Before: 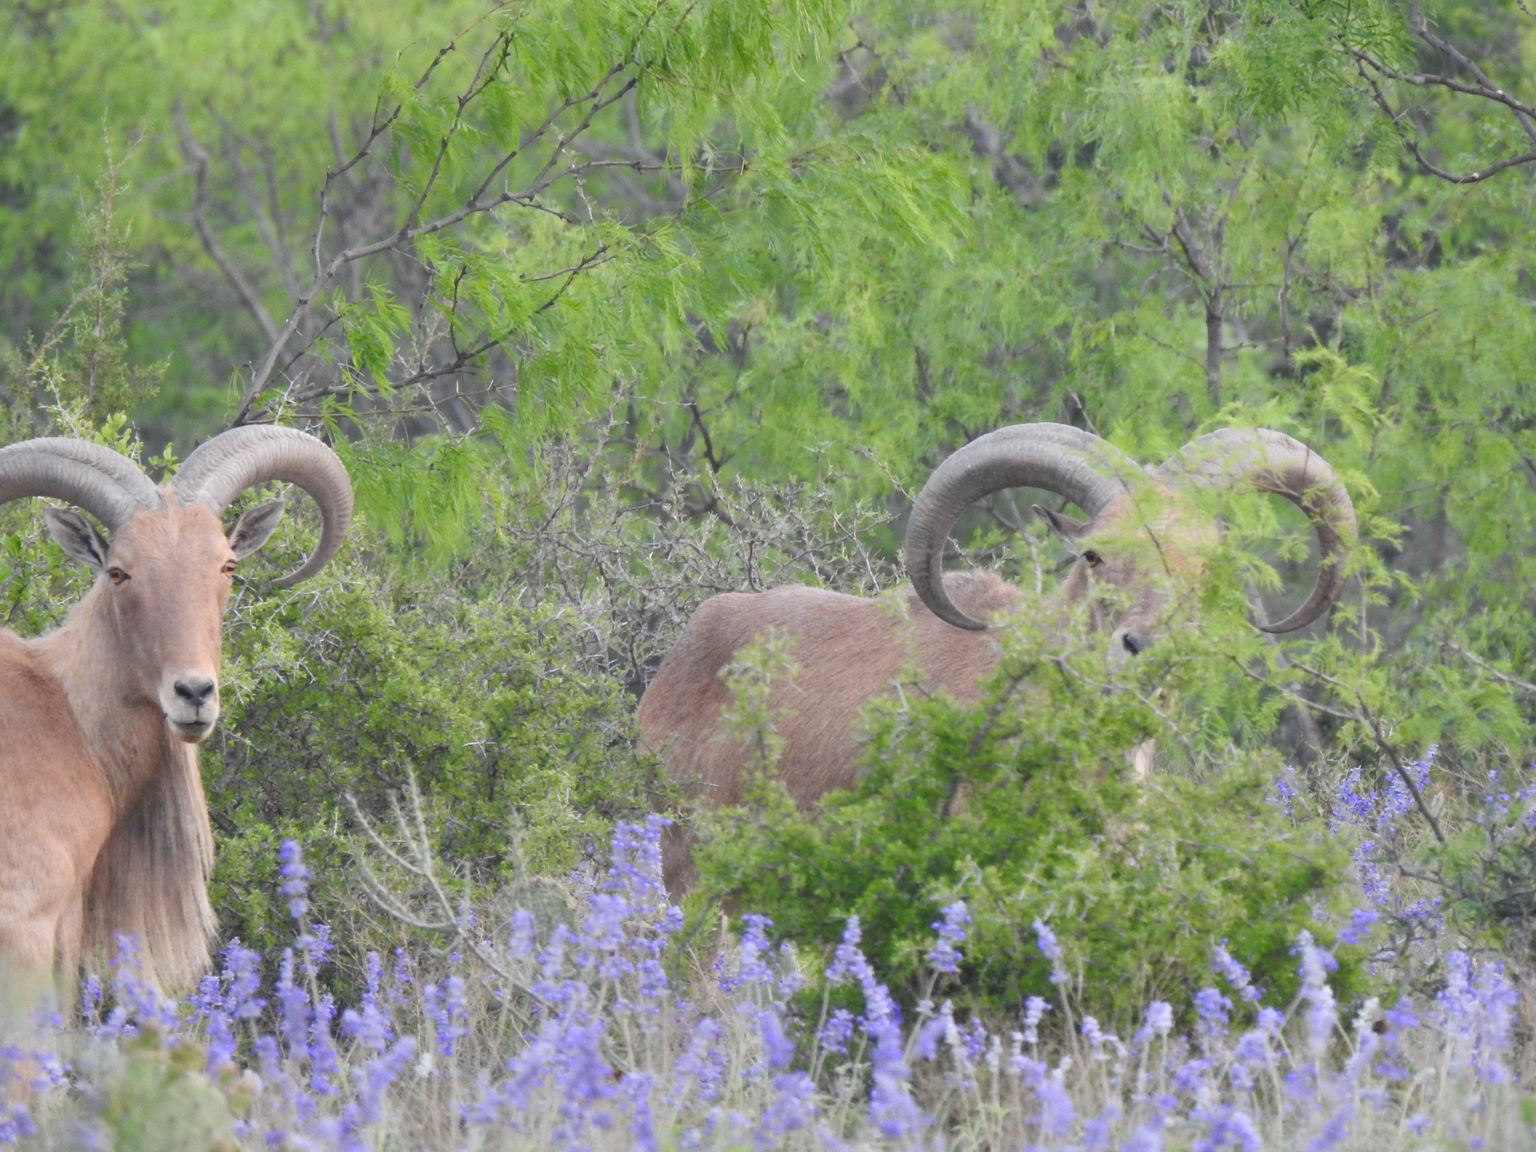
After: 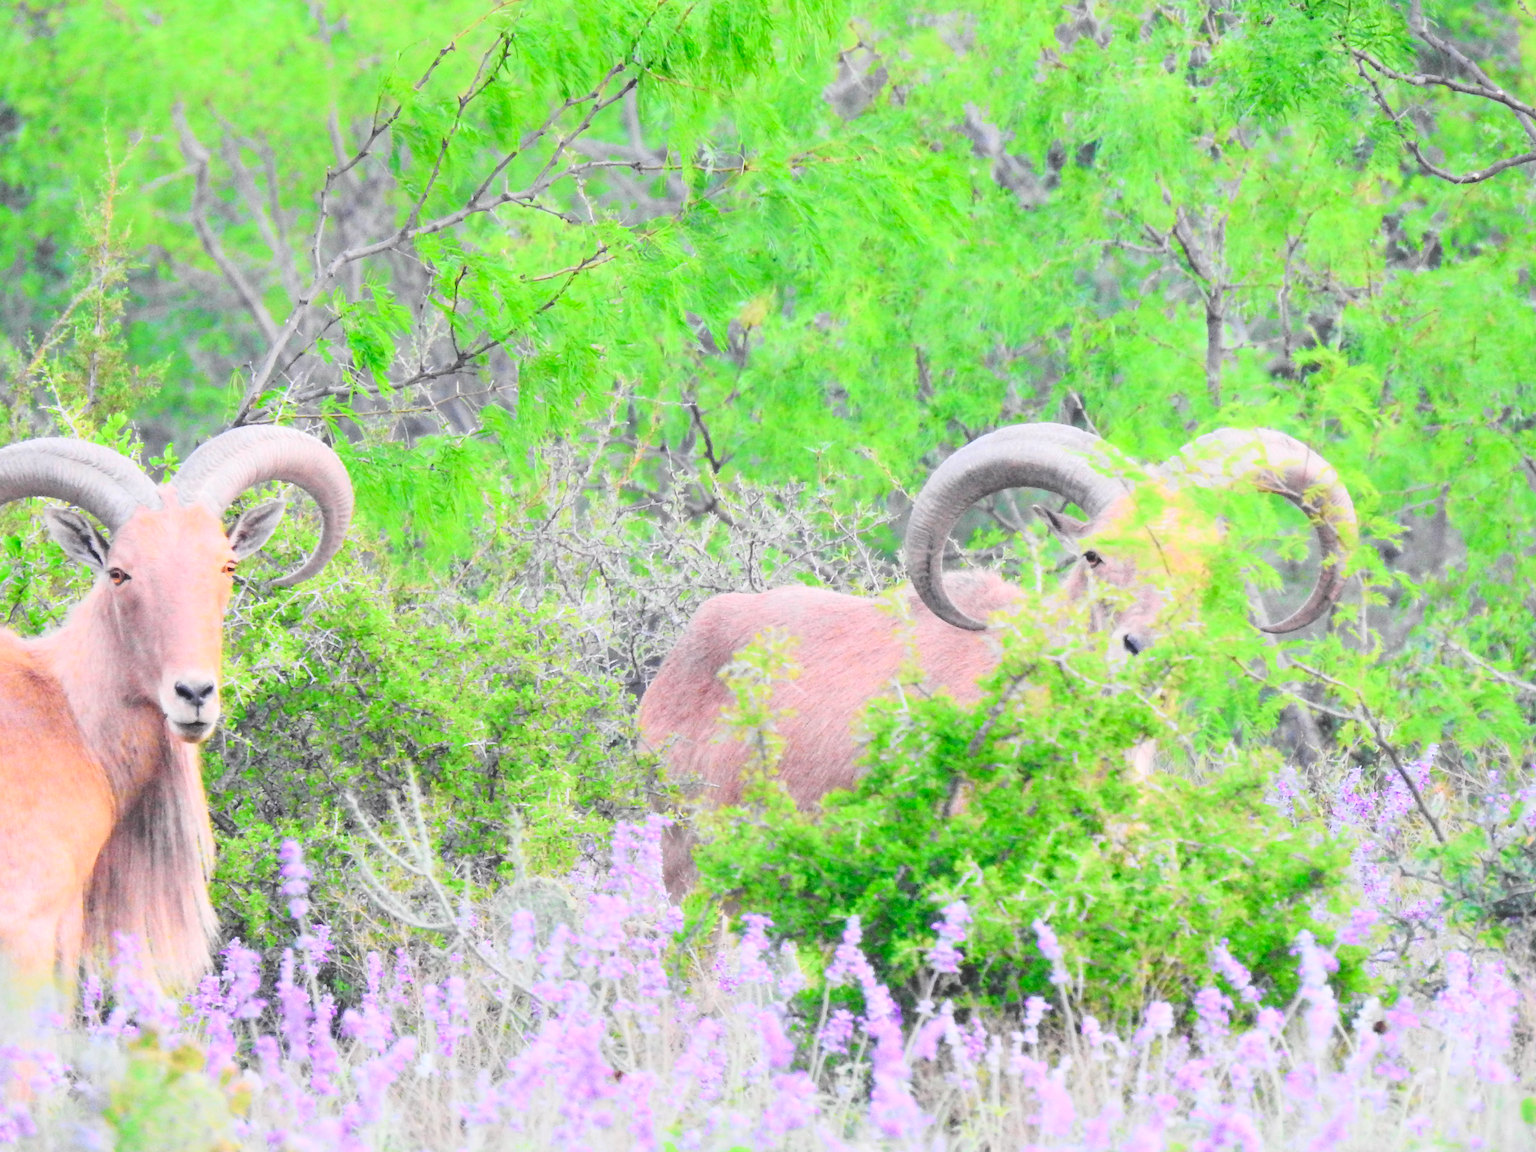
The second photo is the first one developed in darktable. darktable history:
tone curve: curves: ch0 [(0, 0.023) (0.103, 0.087) (0.295, 0.297) (0.445, 0.531) (0.553, 0.665) (0.735, 0.843) (0.994, 1)]; ch1 [(0, 0) (0.427, 0.346) (0.456, 0.426) (0.484, 0.483) (0.509, 0.514) (0.535, 0.56) (0.581, 0.632) (0.646, 0.715) (1, 1)]; ch2 [(0, 0) (0.369, 0.388) (0.449, 0.431) (0.501, 0.495) (0.533, 0.518) (0.572, 0.612) (0.677, 0.752) (1, 1)], color space Lab, independent channels, preserve colors none
contrast brightness saturation: contrast 0.2, brightness 0.16, saturation 0.22
